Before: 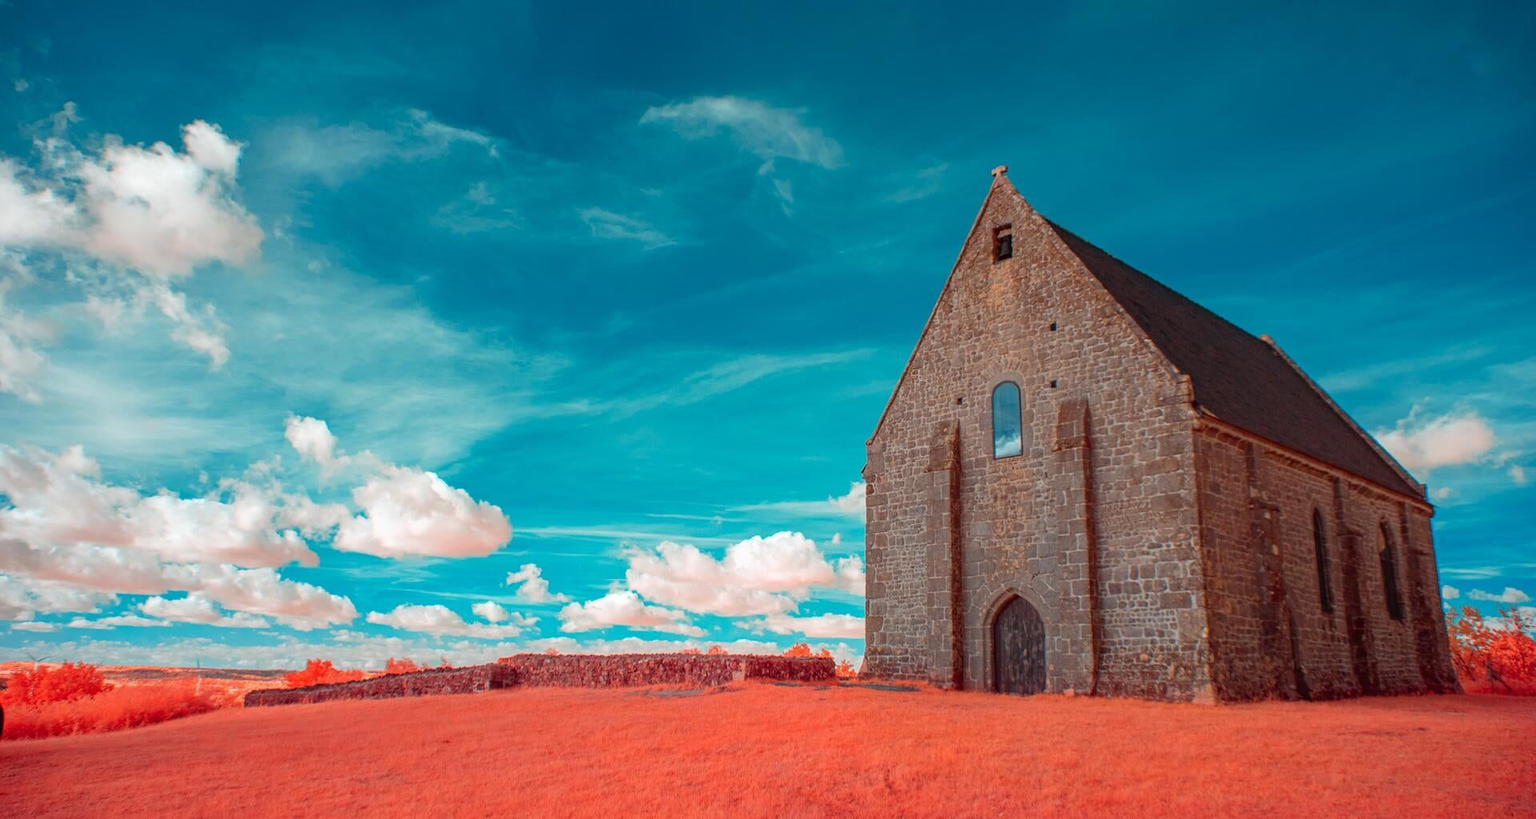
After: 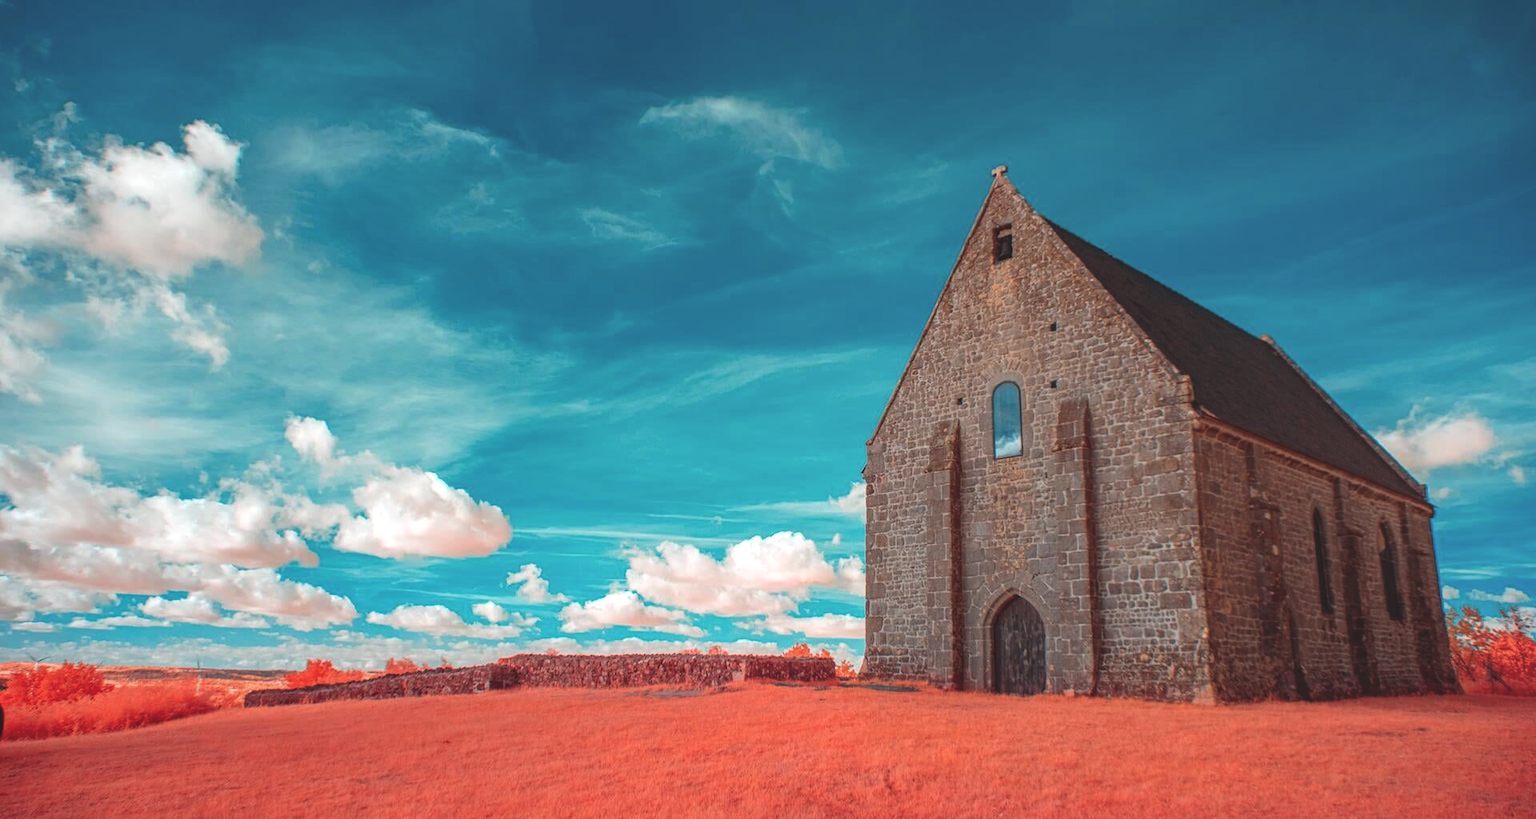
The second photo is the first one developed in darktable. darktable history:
exposure: black level correction -0.025, exposure -0.117 EV, compensate highlight preservation false
local contrast: detail 130%
